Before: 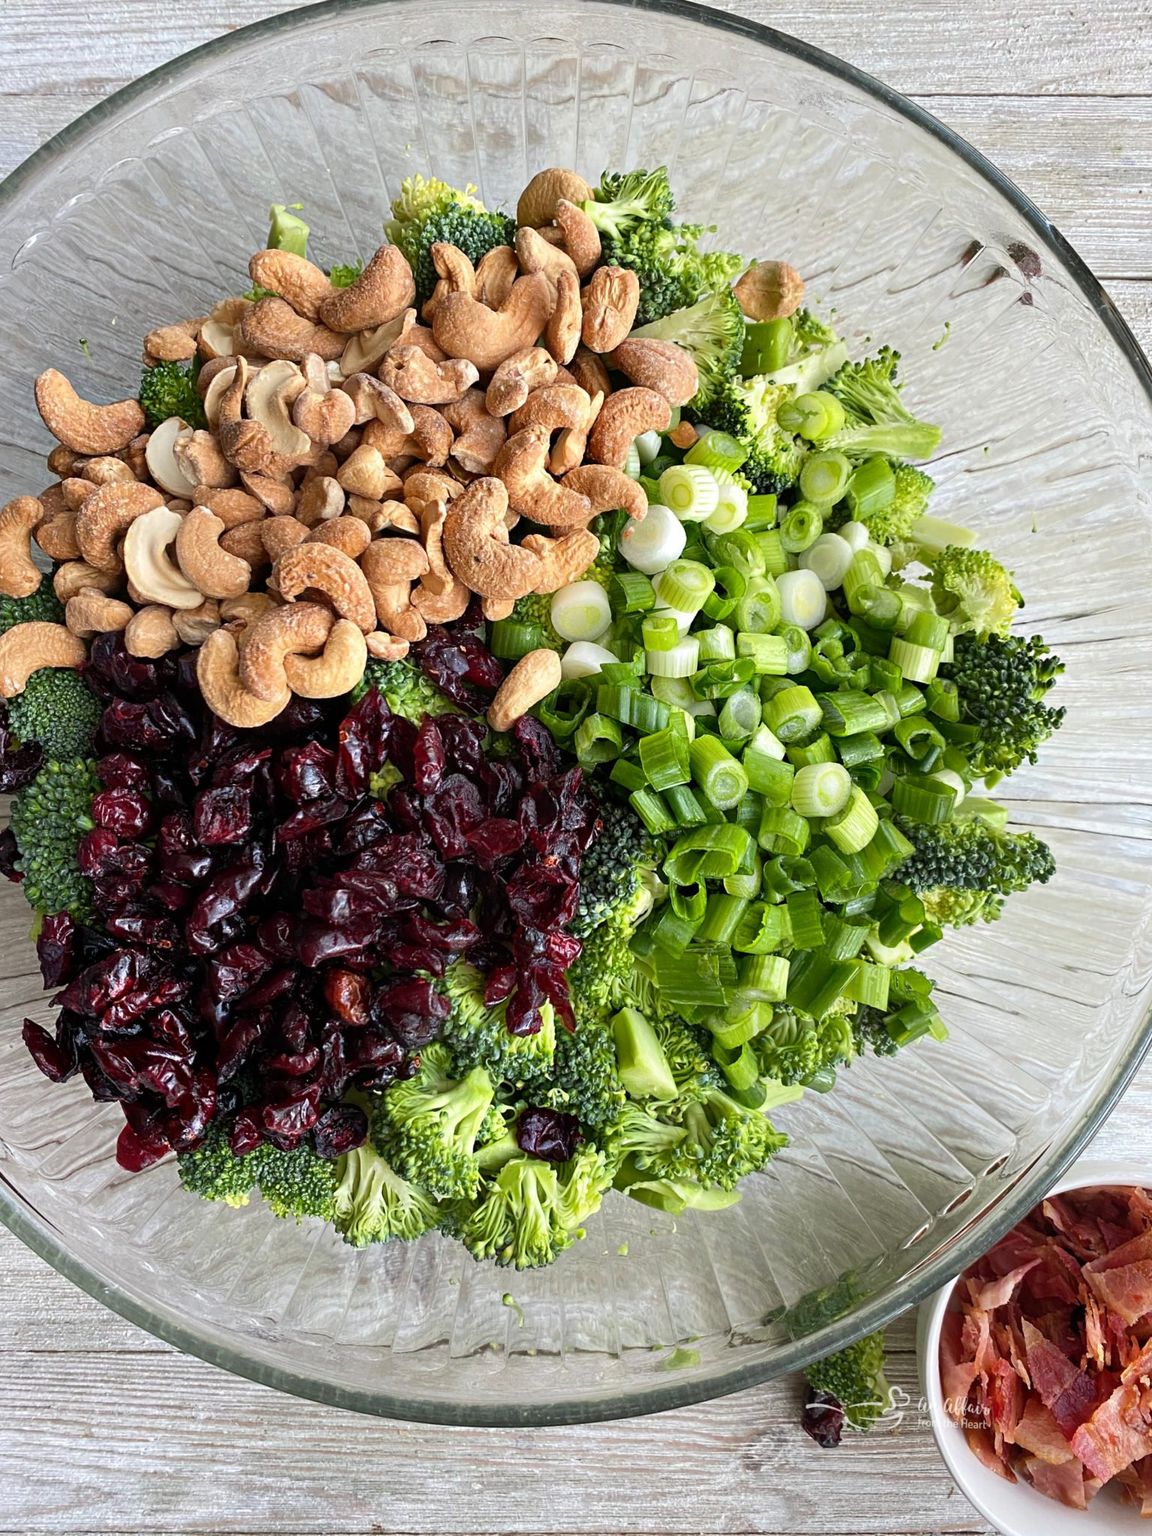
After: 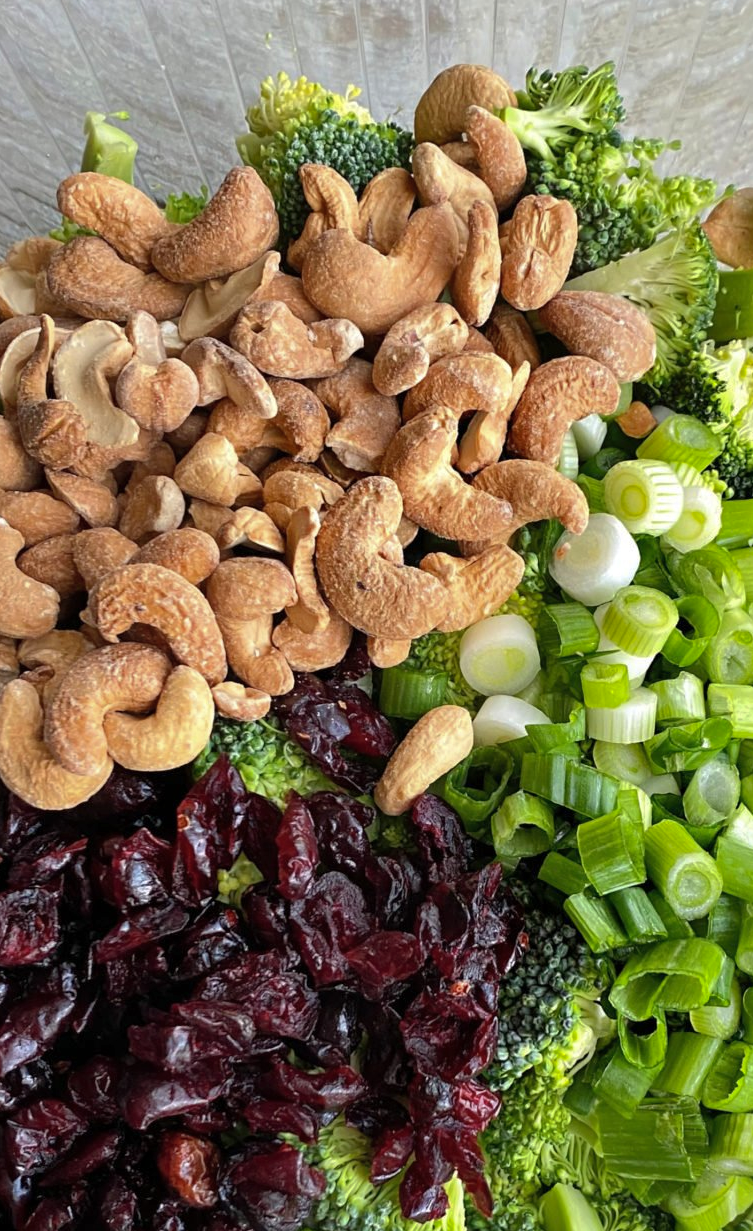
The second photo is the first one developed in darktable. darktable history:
shadows and highlights: shadows 30.11
crop: left 17.909%, top 7.852%, right 33.045%, bottom 32.028%
color zones: curves: ch0 [(0.068, 0.464) (0.25, 0.5) (0.48, 0.508) (0.75, 0.536) (0.886, 0.476) (0.967, 0.456)]; ch1 [(0.066, 0.456) (0.25, 0.5) (0.616, 0.508) (0.746, 0.56) (0.934, 0.444)]
